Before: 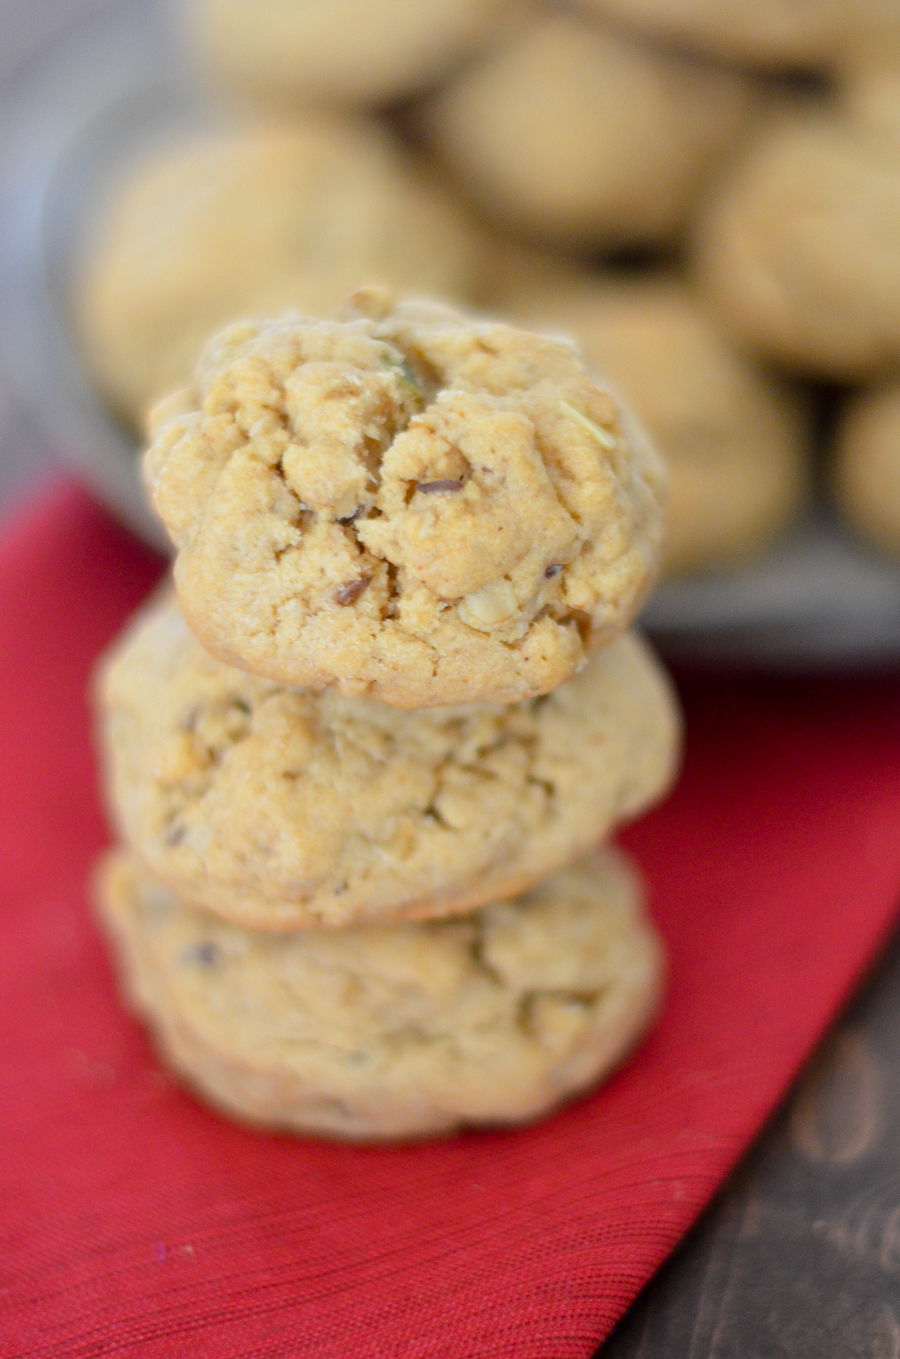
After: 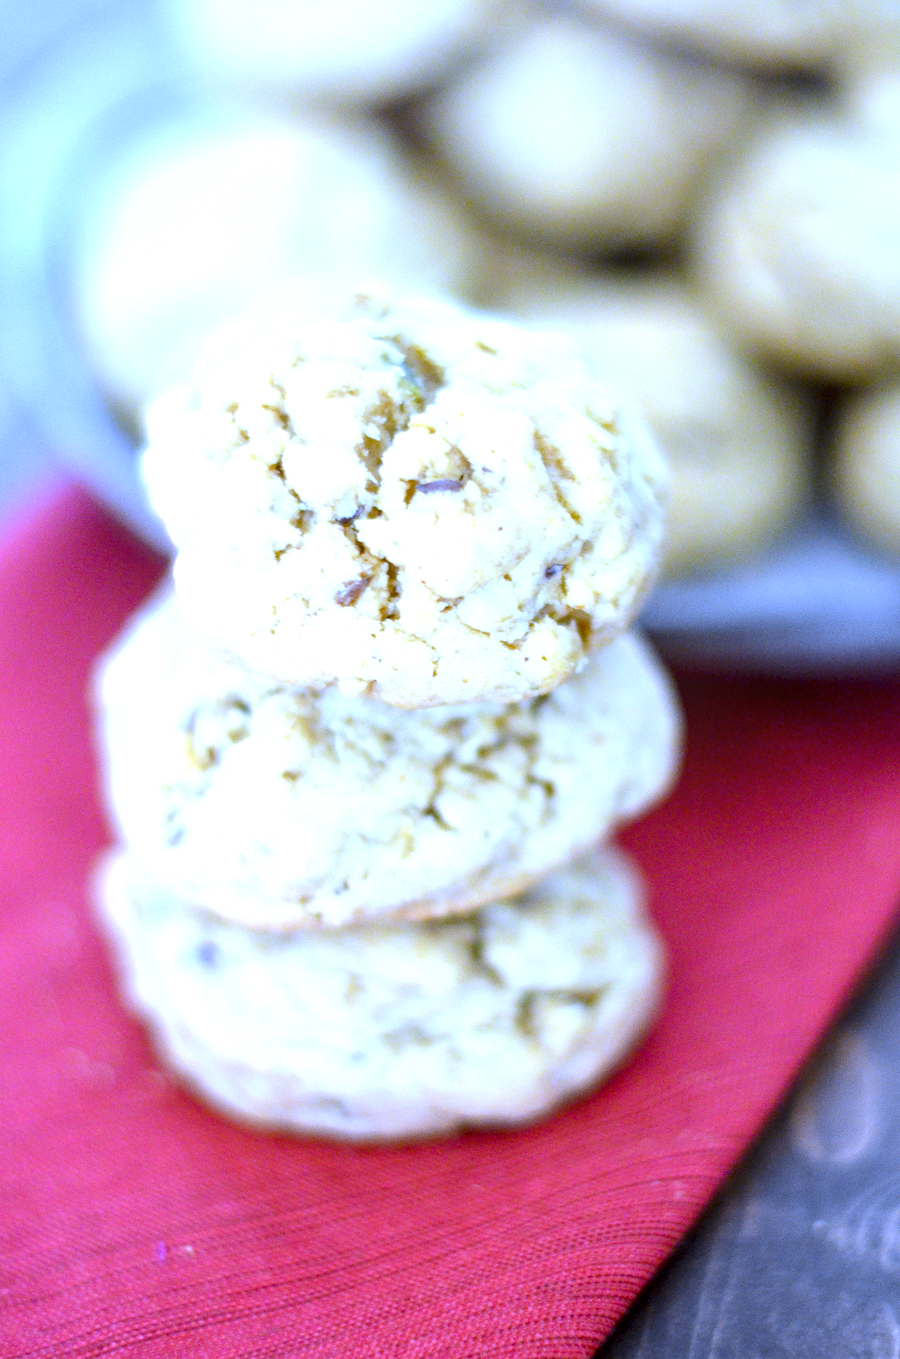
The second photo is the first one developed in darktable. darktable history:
exposure: black level correction 0, exposure 1.3 EV, compensate highlight preservation false
white balance: red 0.766, blue 1.537
local contrast: on, module defaults
